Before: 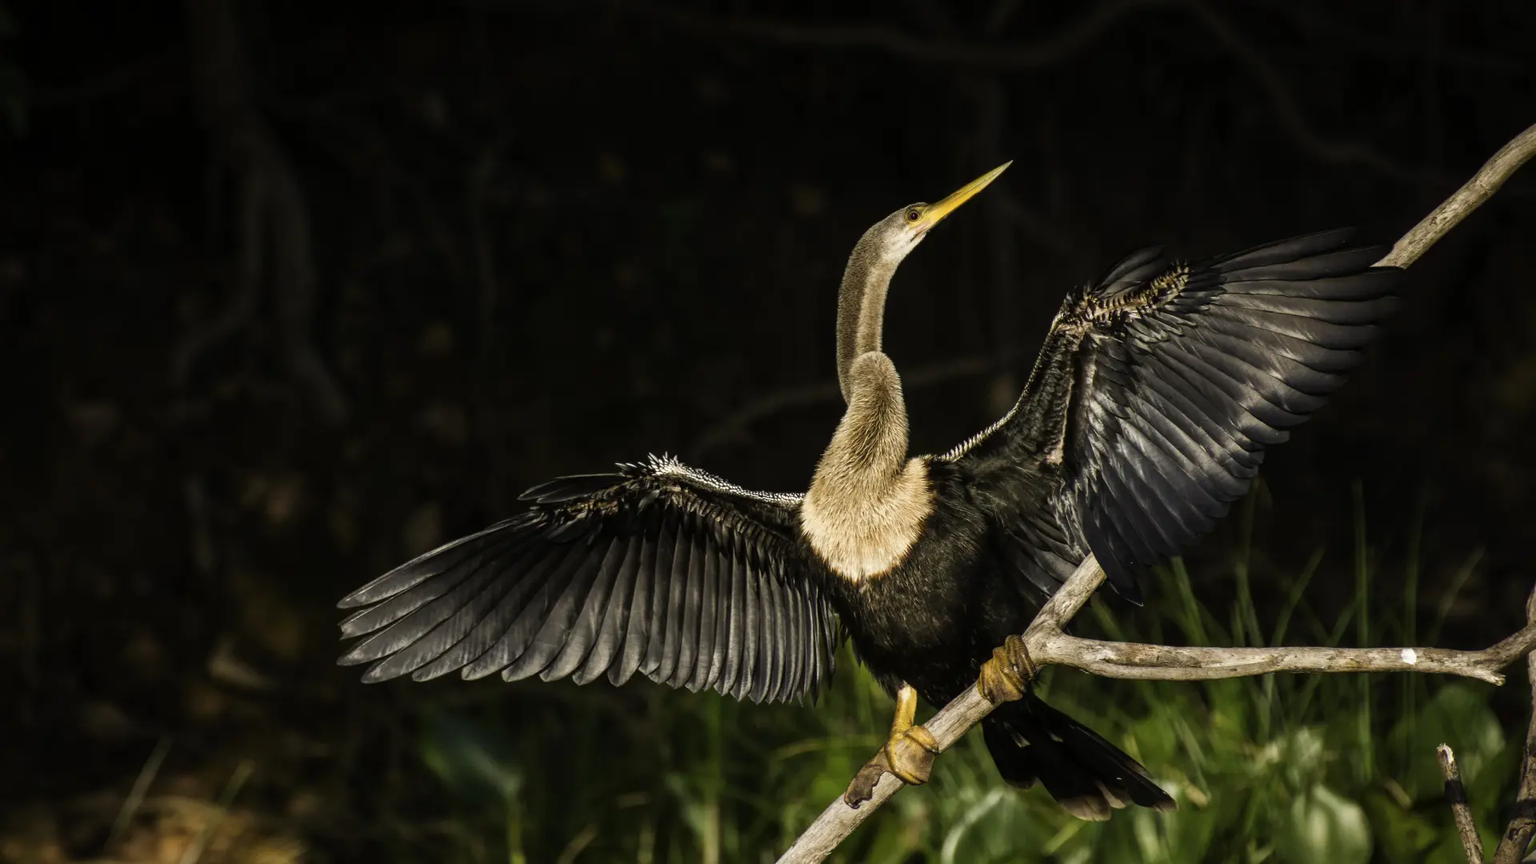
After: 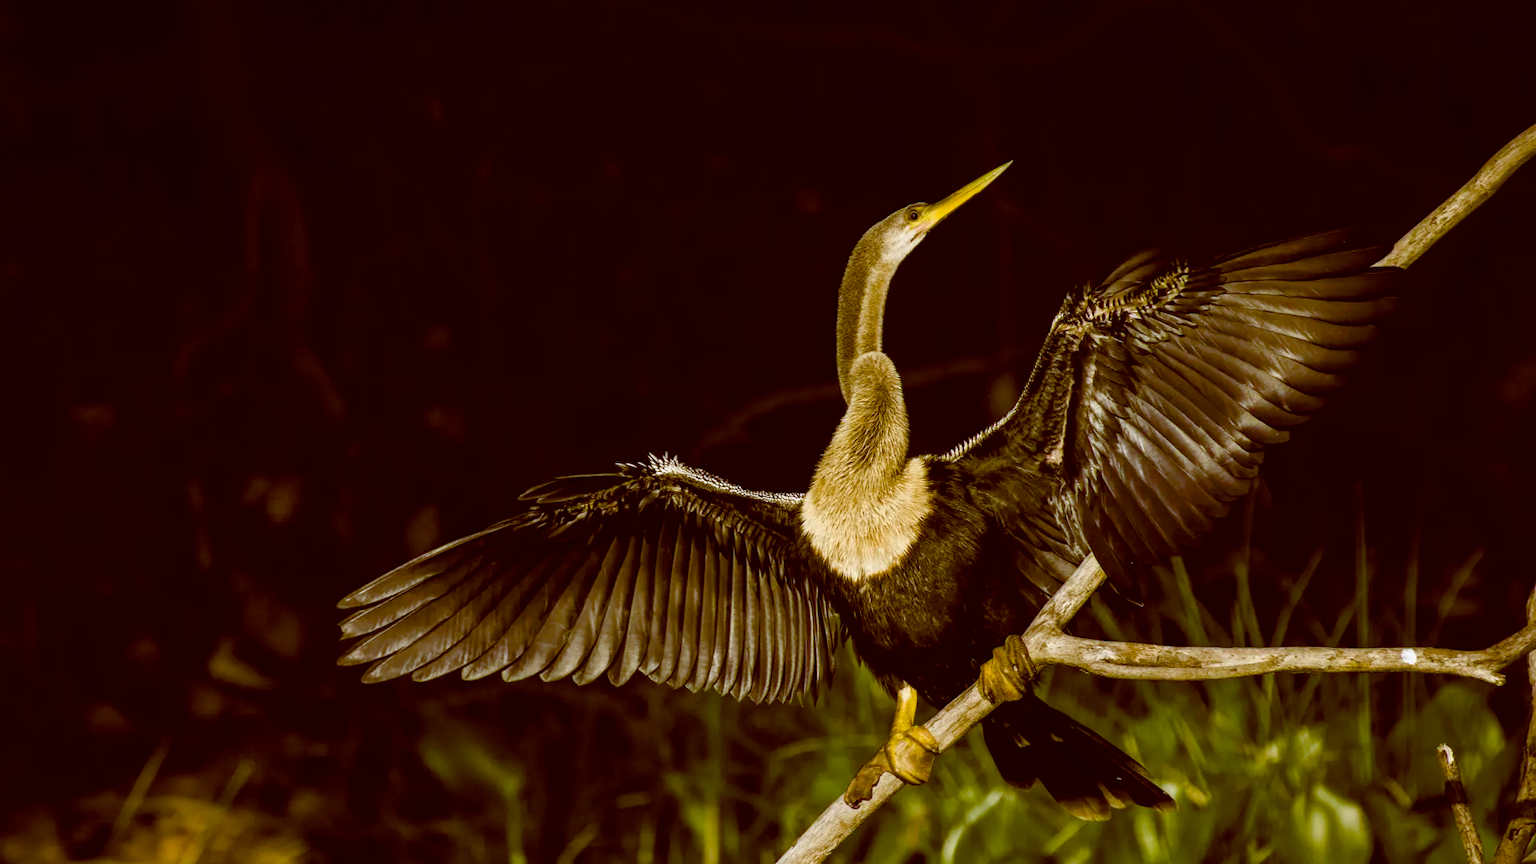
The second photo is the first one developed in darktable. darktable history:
color balance: lift [1, 1.011, 0.999, 0.989], gamma [1.109, 1.045, 1.039, 0.955], gain [0.917, 0.936, 0.952, 1.064], contrast 2.32%, contrast fulcrum 19%, output saturation 101%
color balance rgb: perceptual saturation grading › global saturation 20%, perceptual saturation grading › highlights -25%, perceptual saturation grading › shadows 50.52%, global vibrance 40.24%
